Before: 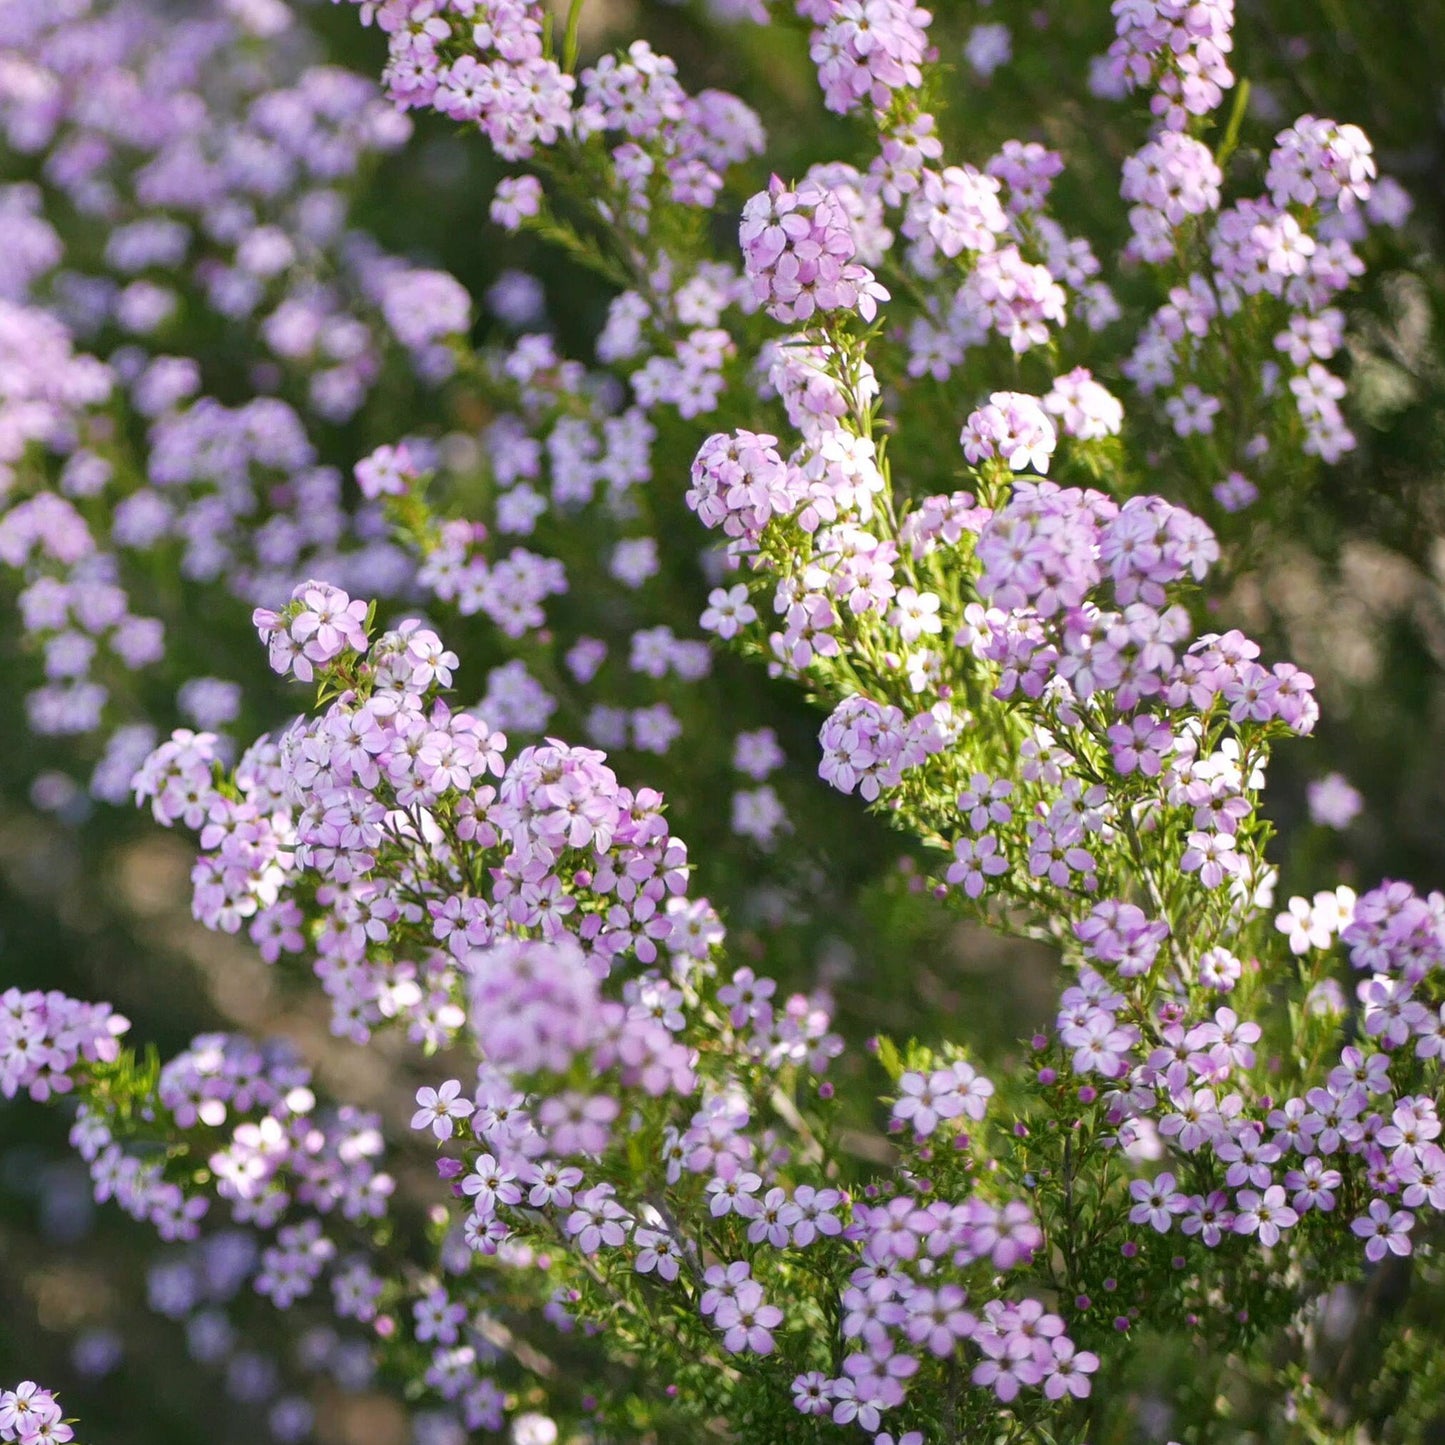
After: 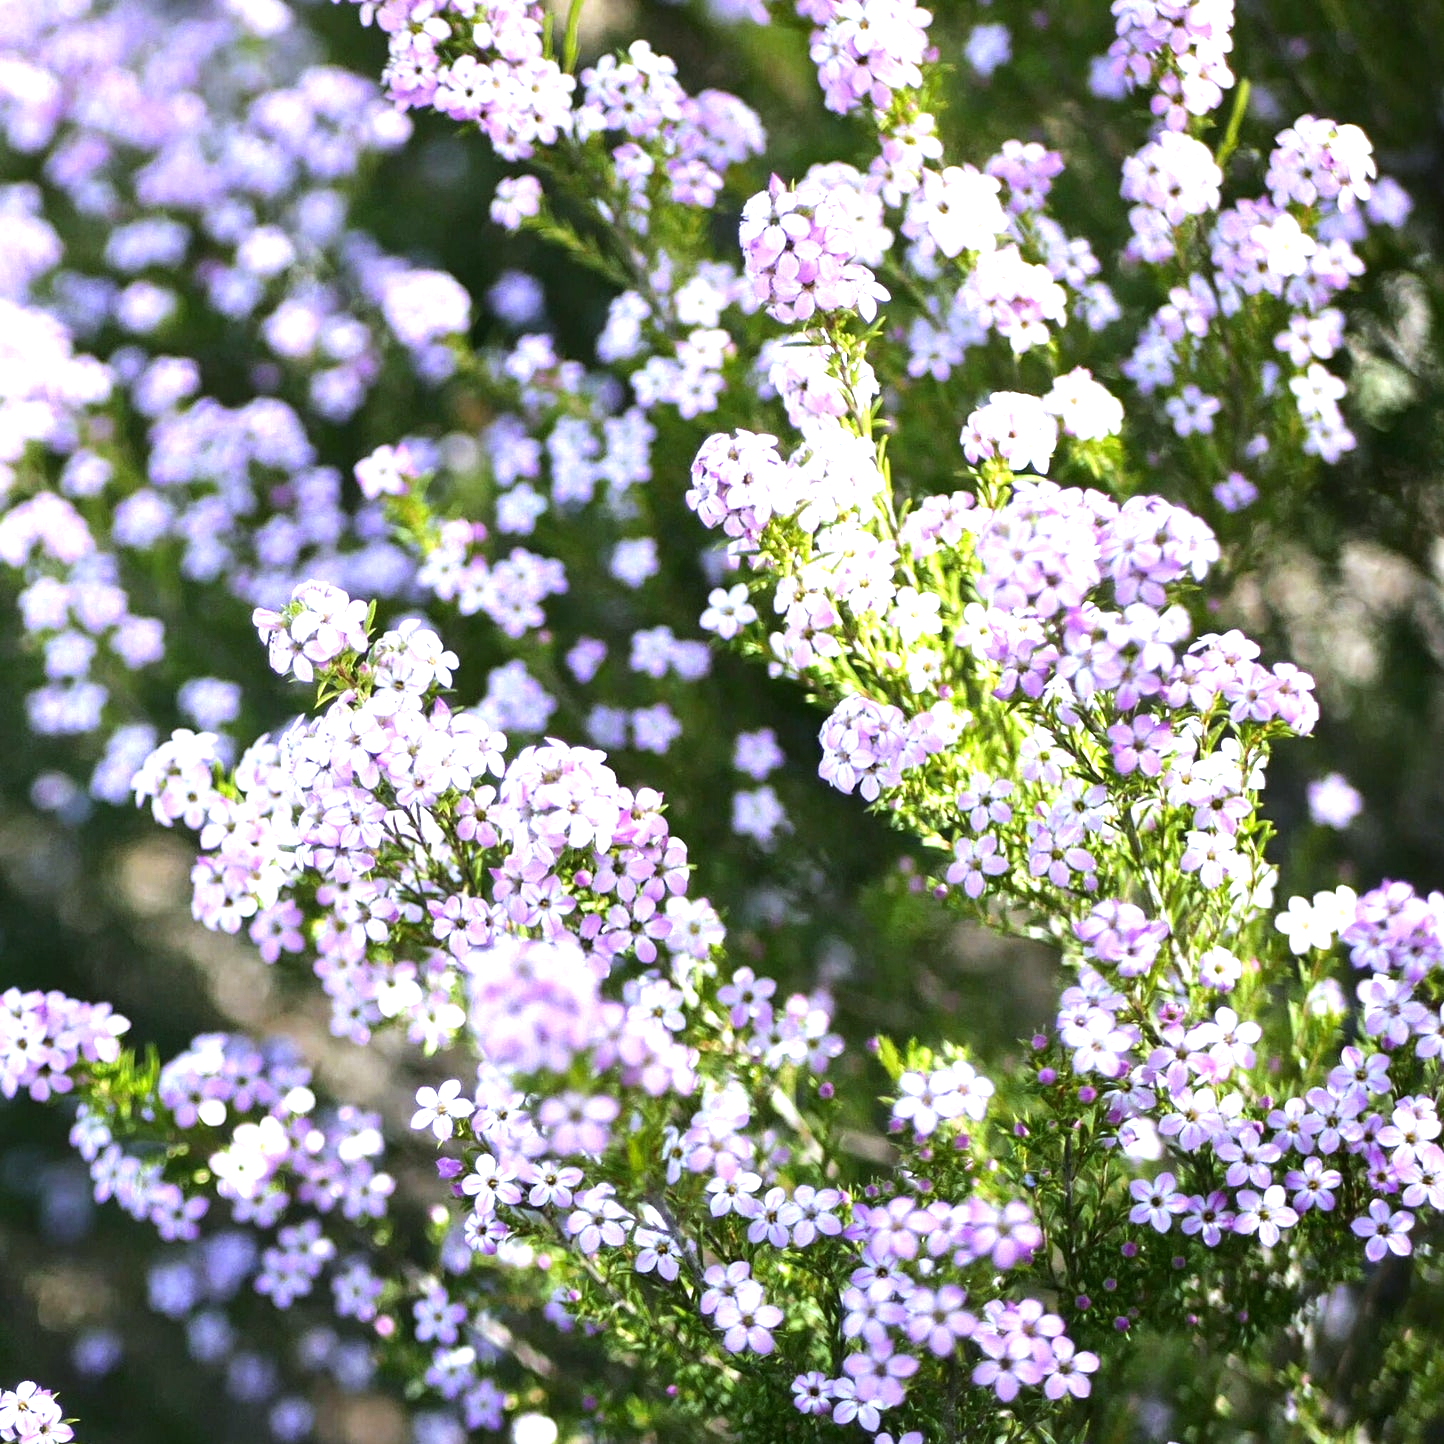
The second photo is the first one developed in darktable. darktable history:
exposure: black level correction 0.001, exposure 0.5 EV, compensate exposure bias true, compensate highlight preservation false
tone equalizer: -8 EV -0.75 EV, -7 EV -0.7 EV, -6 EV -0.6 EV, -5 EV -0.4 EV, -3 EV 0.4 EV, -2 EV 0.6 EV, -1 EV 0.7 EV, +0 EV 0.75 EV, edges refinement/feathering 500, mask exposure compensation -1.57 EV, preserve details no
white balance: red 0.924, blue 1.095
